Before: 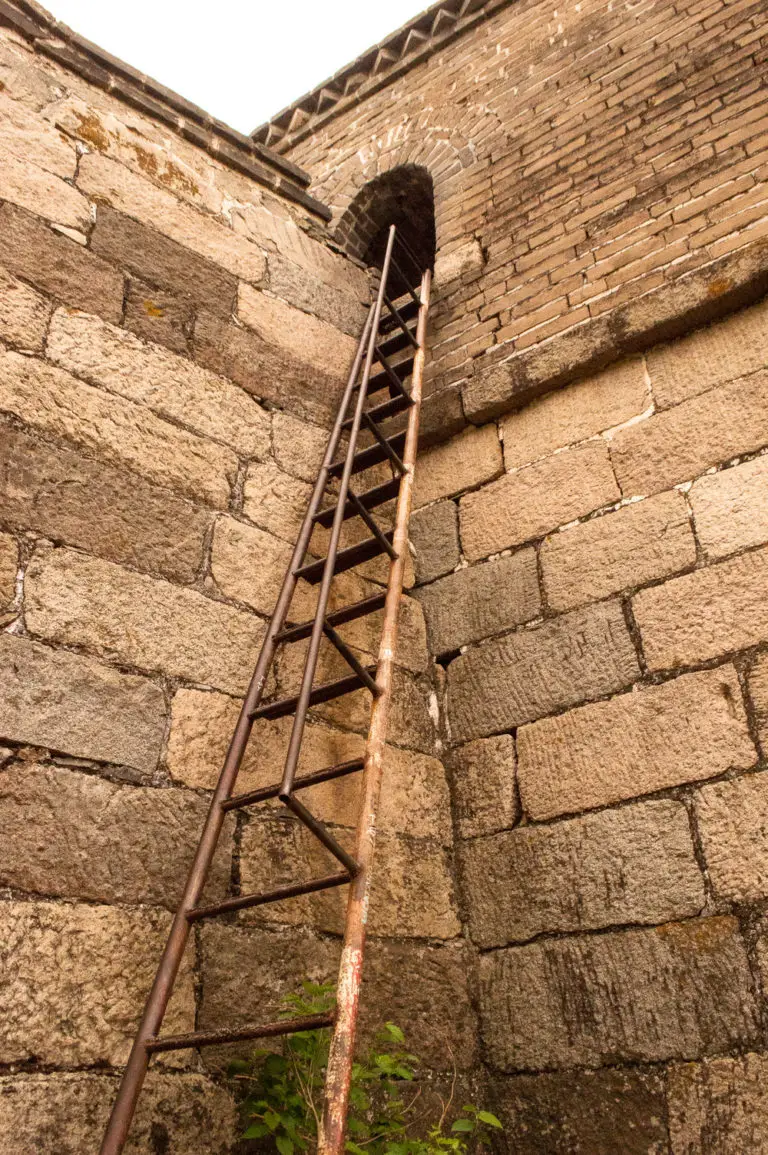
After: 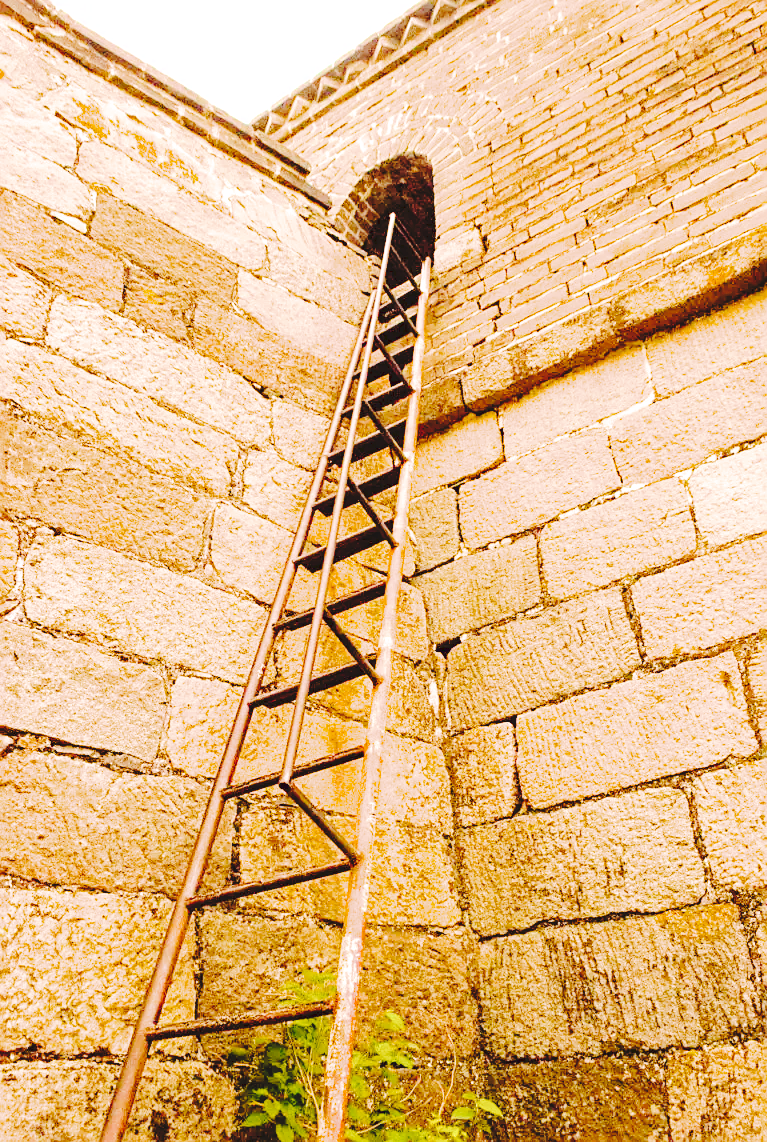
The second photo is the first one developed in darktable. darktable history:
crop: top 1.049%, right 0.001%
color balance rgb: perceptual saturation grading › global saturation 20%, global vibrance 20%
sharpen: on, module defaults
tone curve: curves: ch0 [(0, 0) (0.003, 0.079) (0.011, 0.083) (0.025, 0.088) (0.044, 0.095) (0.069, 0.106) (0.1, 0.115) (0.136, 0.127) (0.177, 0.152) (0.224, 0.198) (0.277, 0.263) (0.335, 0.371) (0.399, 0.483) (0.468, 0.582) (0.543, 0.664) (0.623, 0.726) (0.709, 0.793) (0.801, 0.842) (0.898, 0.896) (1, 1)], preserve colors none
filmic rgb: black relative exposure -7.65 EV, white relative exposure 4.56 EV, hardness 3.61, color science v6 (2022)
exposure: black level correction 0.001, exposure 2 EV, compensate highlight preservation false
